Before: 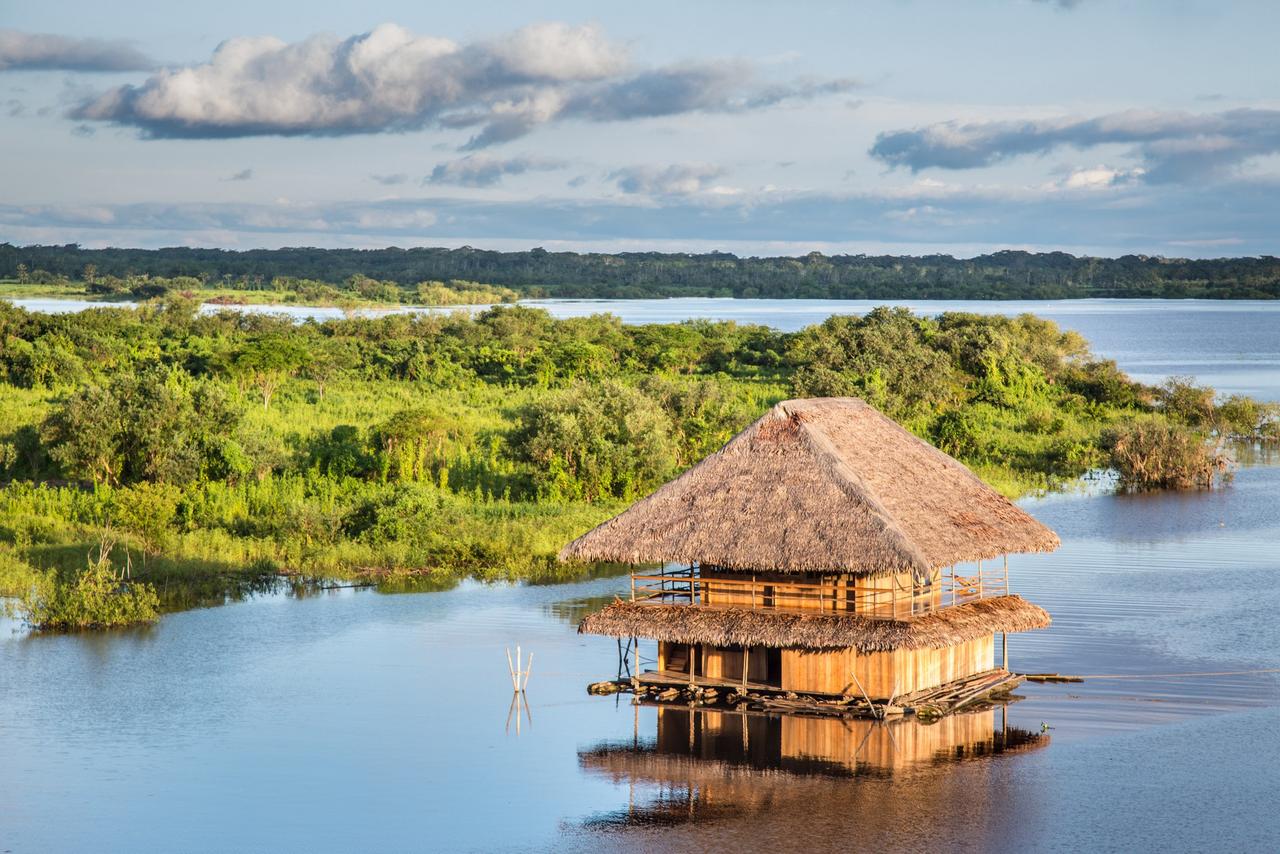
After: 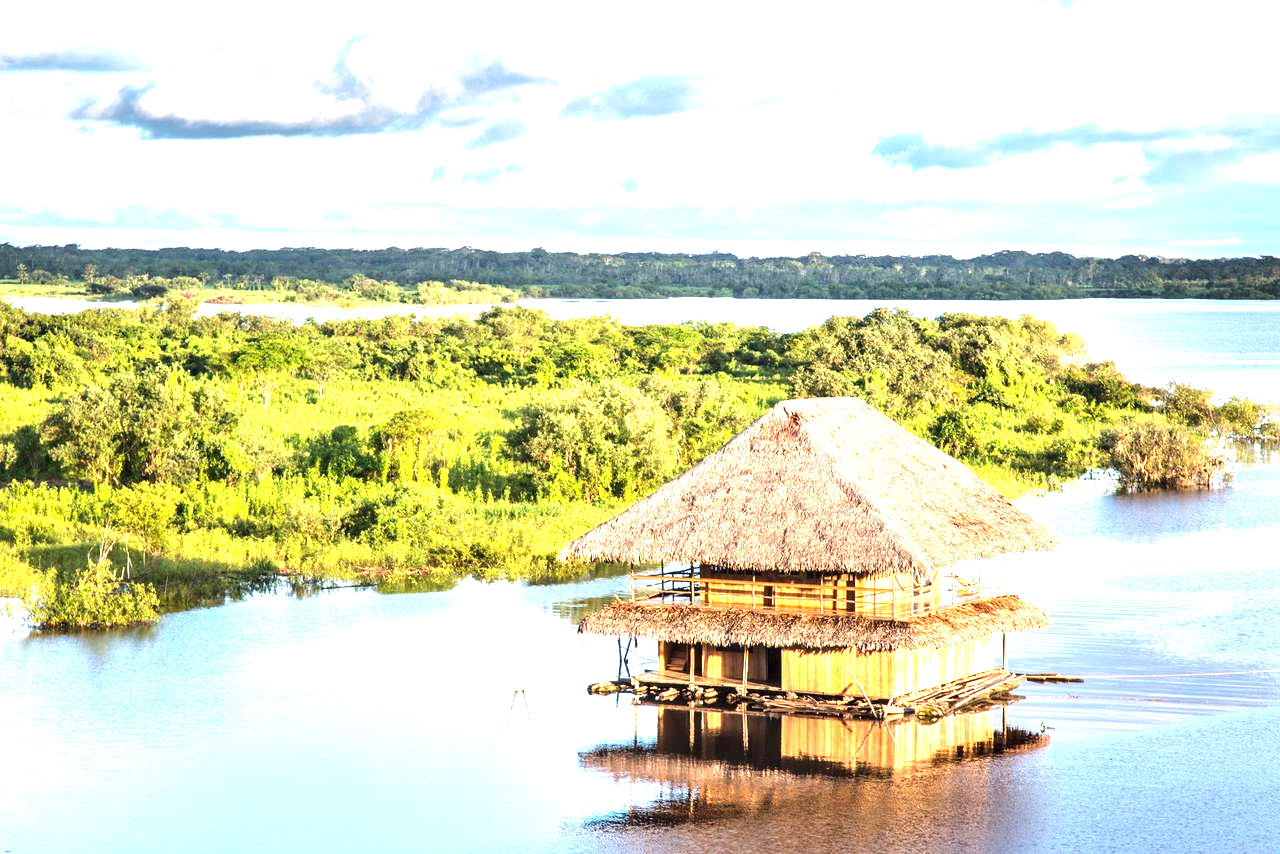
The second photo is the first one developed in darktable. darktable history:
tone equalizer: -8 EV -0.417 EV, -7 EV -0.389 EV, -6 EV -0.333 EV, -5 EV -0.222 EV, -3 EV 0.222 EV, -2 EV 0.333 EV, -1 EV 0.389 EV, +0 EV 0.417 EV, edges refinement/feathering 500, mask exposure compensation -1.57 EV, preserve details no
exposure: black level correction 0, exposure 1.2 EV, compensate exposure bias true, compensate highlight preservation false
